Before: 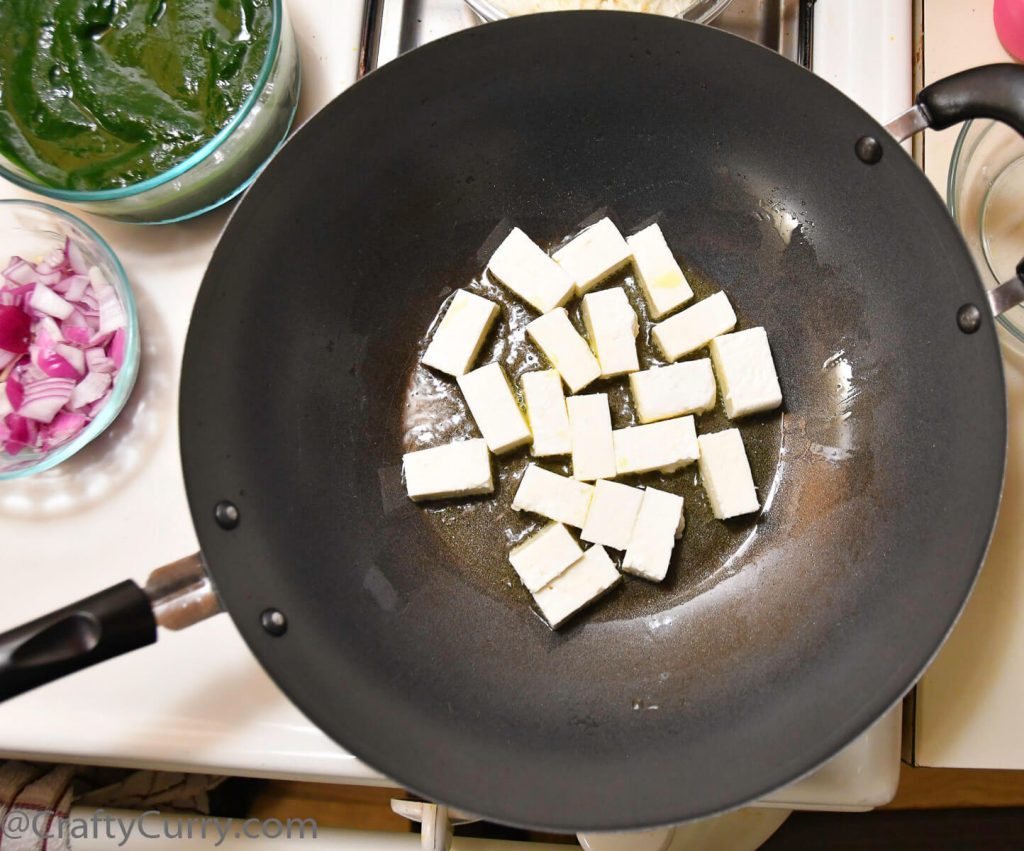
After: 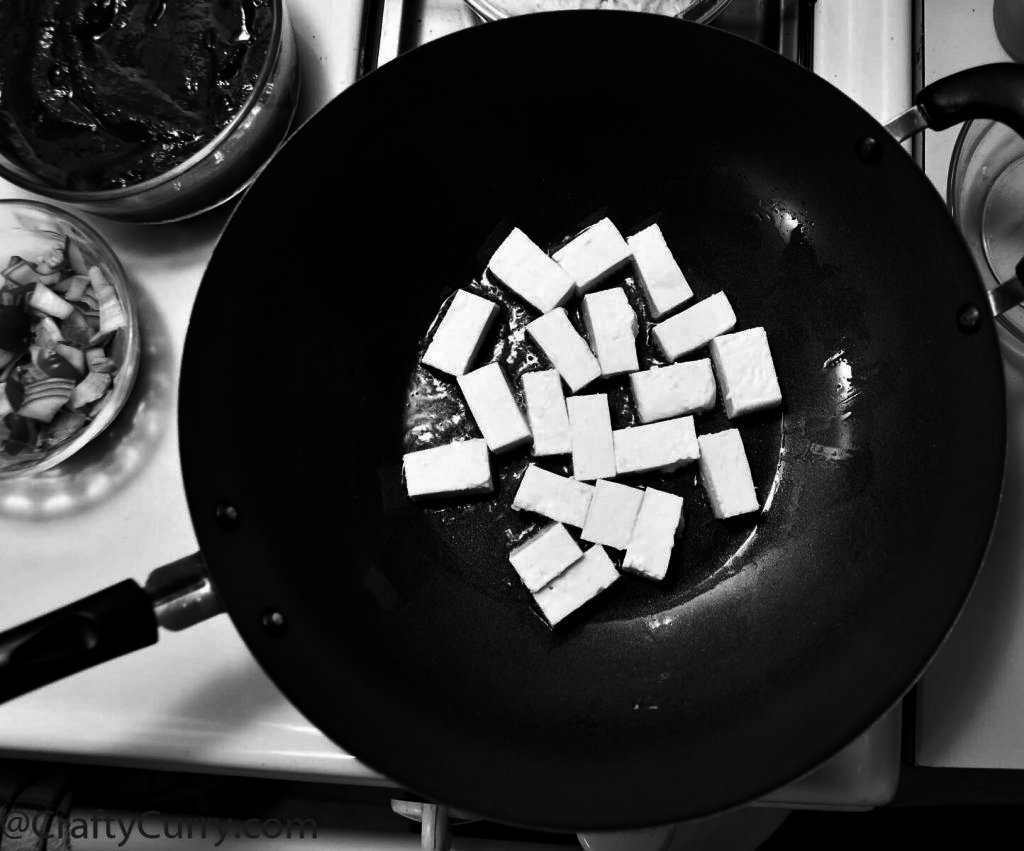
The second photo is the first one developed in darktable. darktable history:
contrast brightness saturation: contrast 0.02, brightness -1, saturation -1
white balance: emerald 1
